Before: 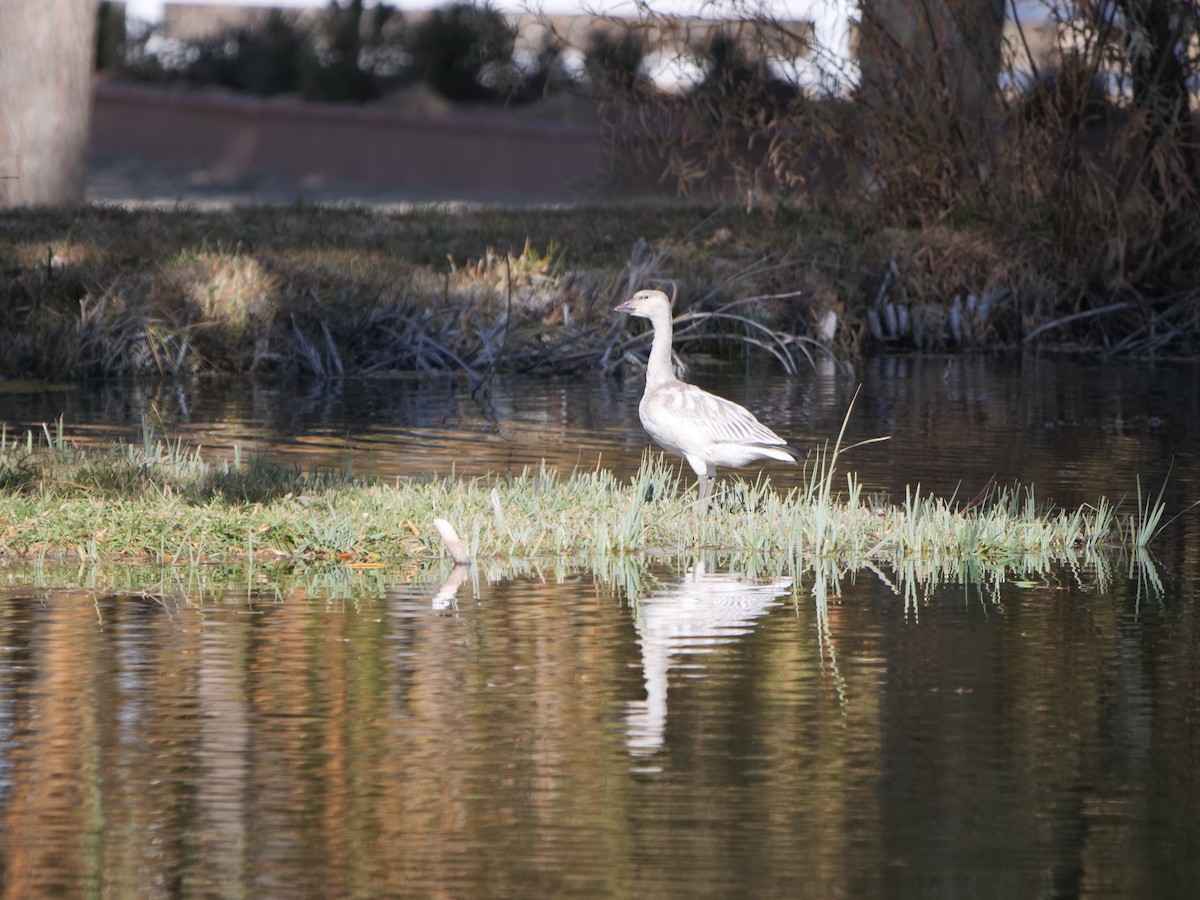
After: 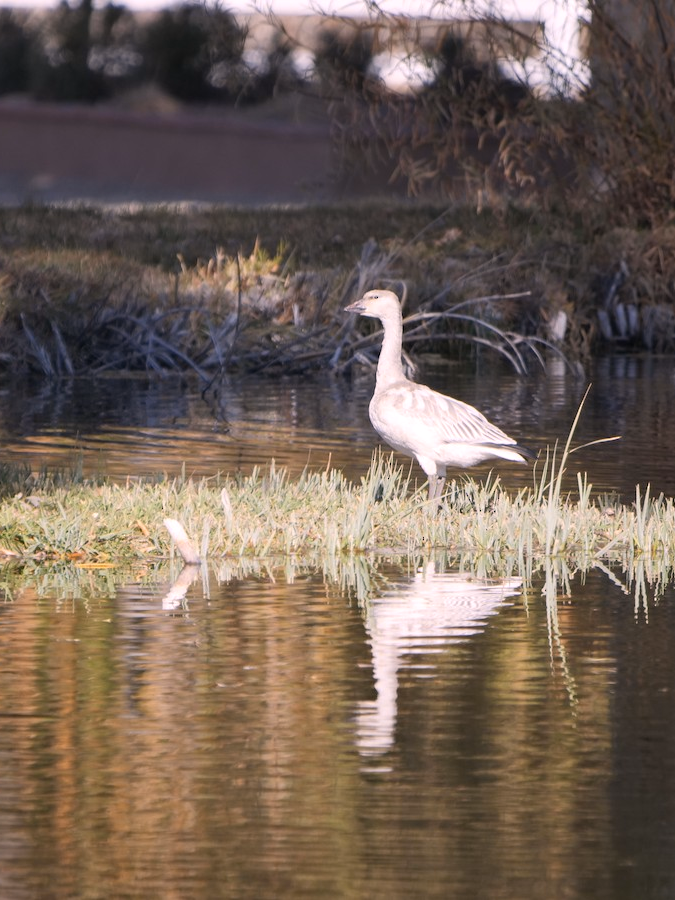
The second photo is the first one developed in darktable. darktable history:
white balance: red 1.127, blue 0.943
exposure: compensate highlight preservation false
crop and rotate: left 22.516%, right 21.234%
color calibration: illuminant as shot in camera, x 0.358, y 0.373, temperature 4628.91 K
color contrast: green-magenta contrast 0.8, blue-yellow contrast 1.1, unbound 0
